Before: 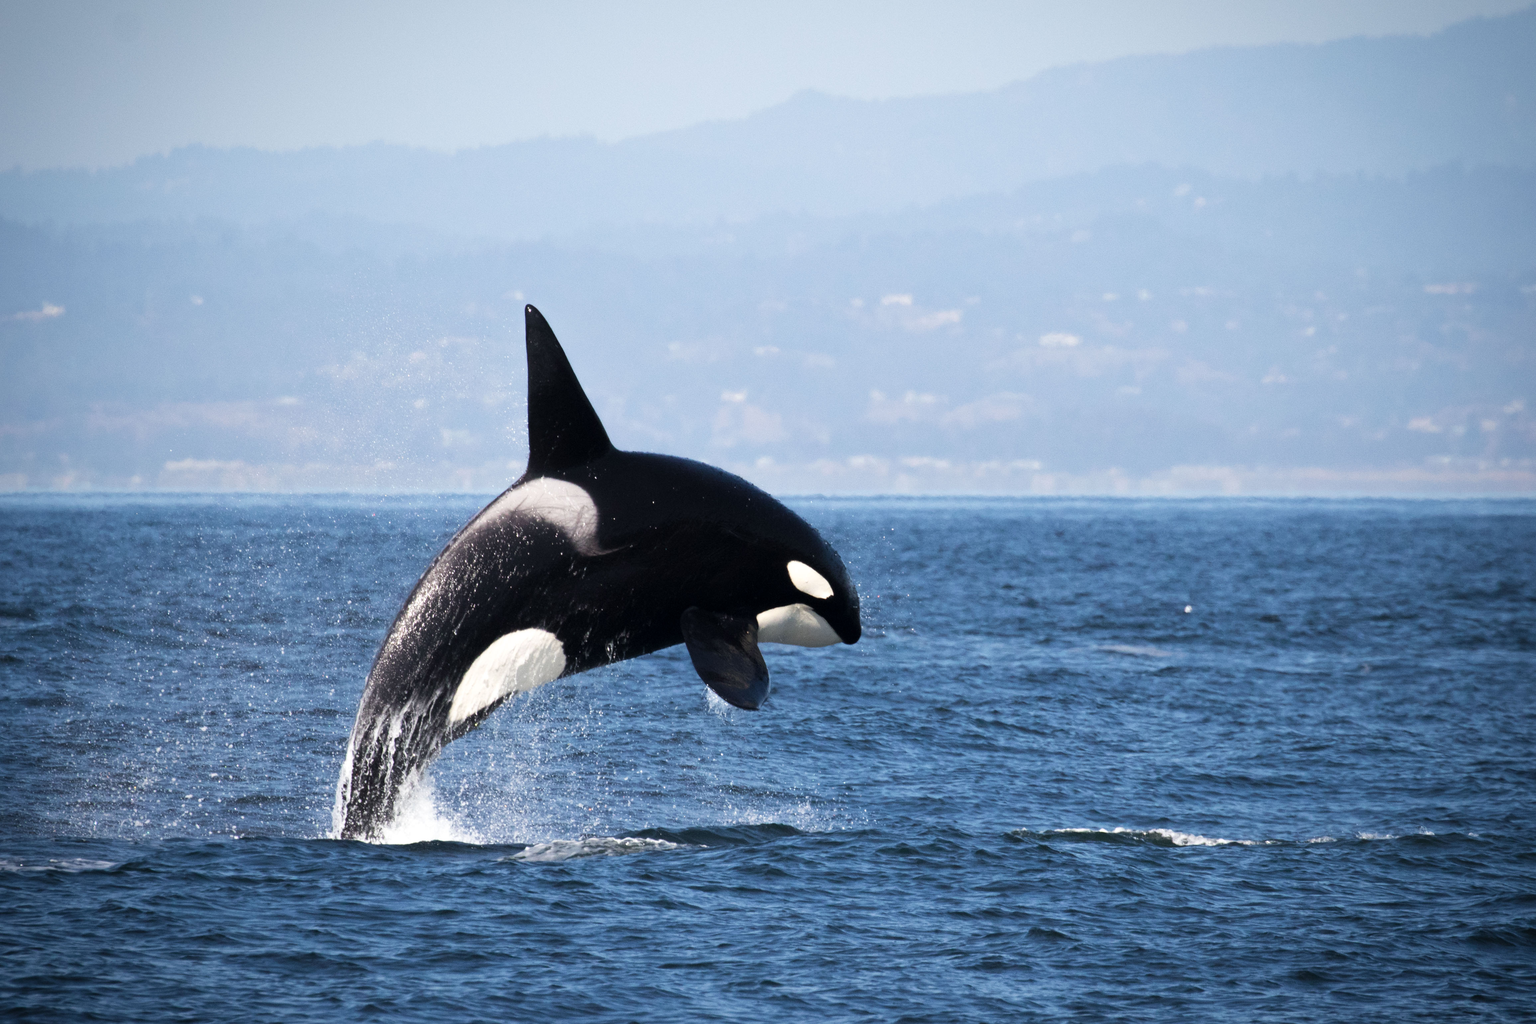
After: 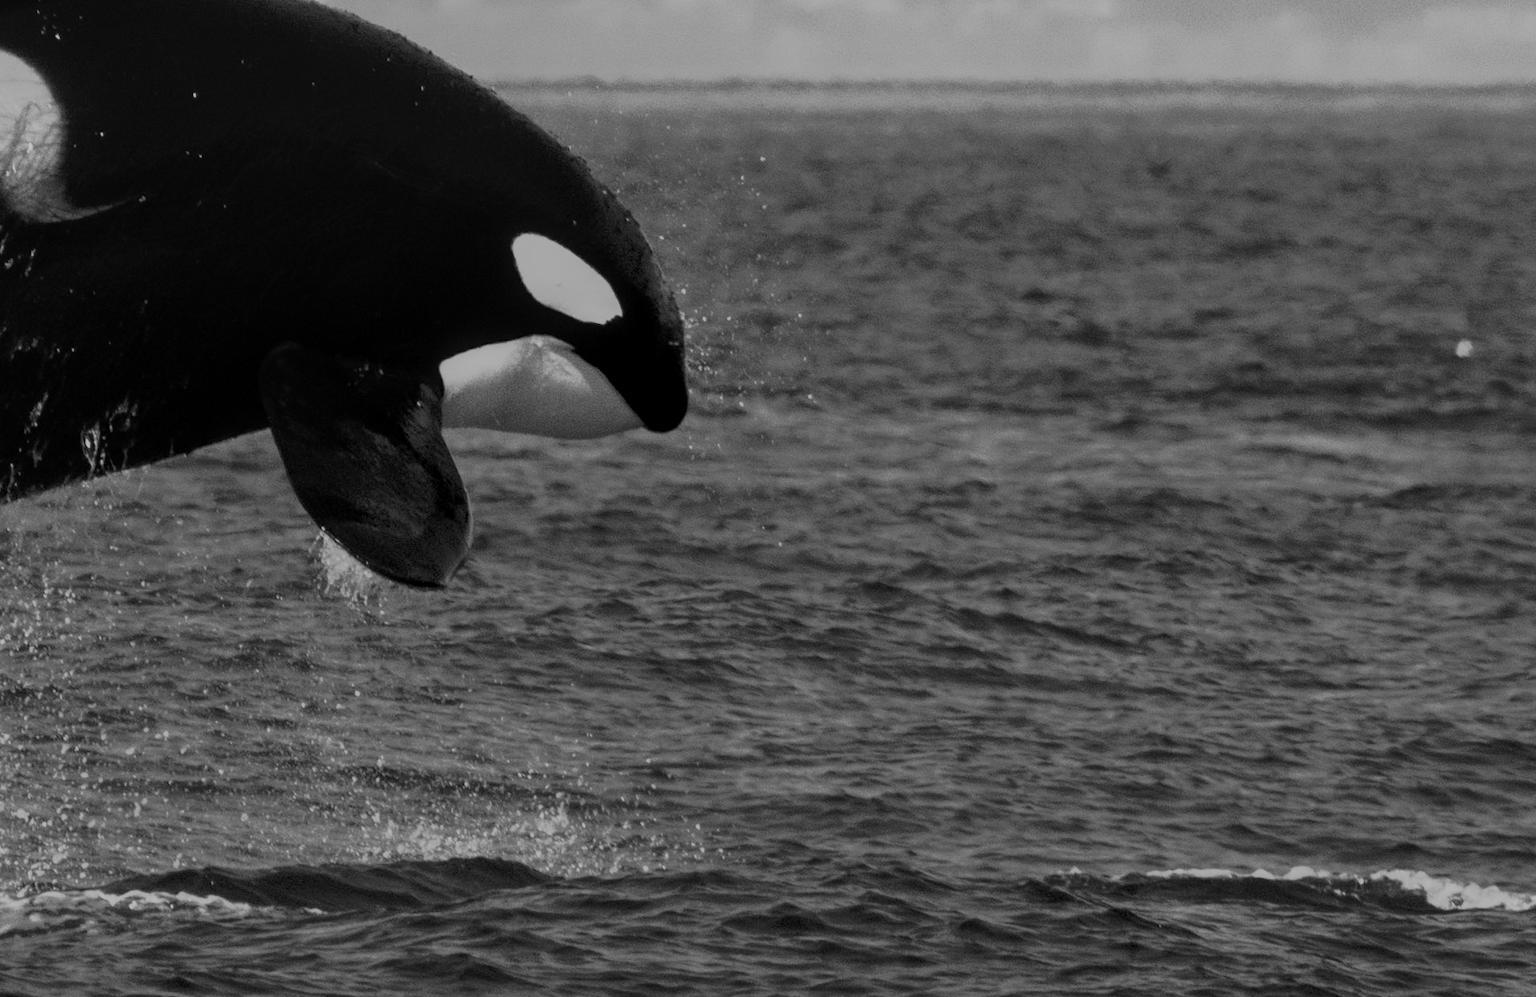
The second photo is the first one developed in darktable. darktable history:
monochrome: a 79.32, b 81.83, size 1.1
exposure: compensate highlight preservation false
crop: left 37.221%, top 45.169%, right 20.63%, bottom 13.777%
local contrast: detail 130%
tone curve: curves: ch0 [(0, 0) (0.105, 0.068) (0.181, 0.185) (0.28, 0.291) (0.384, 0.404) (0.485, 0.531) (0.638, 0.681) (0.795, 0.879) (1, 0.977)]; ch1 [(0, 0) (0.161, 0.092) (0.35, 0.33) (0.379, 0.401) (0.456, 0.469) (0.504, 0.5) (0.512, 0.514) (0.58, 0.597) (0.635, 0.646) (1, 1)]; ch2 [(0, 0) (0.371, 0.362) (0.437, 0.437) (0.5, 0.5) (0.53, 0.523) (0.56, 0.58) (0.622, 0.606) (1, 1)], color space Lab, independent channels, preserve colors none
